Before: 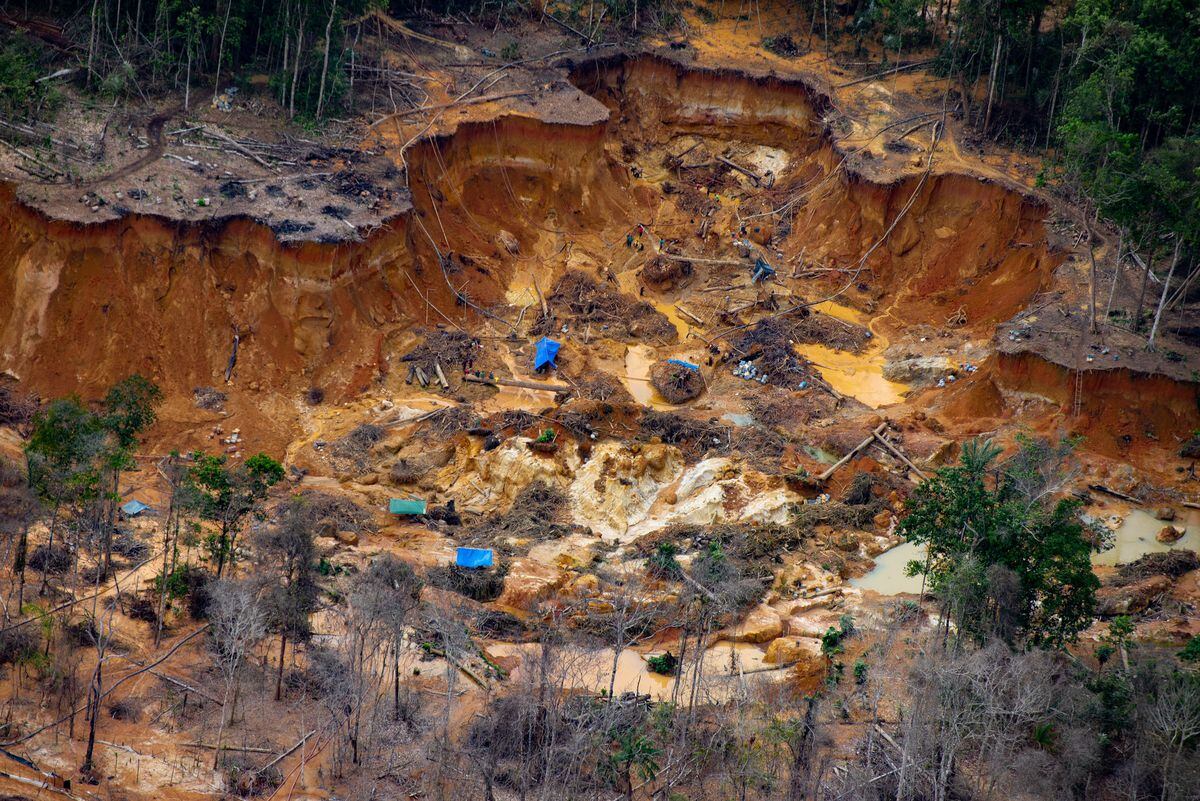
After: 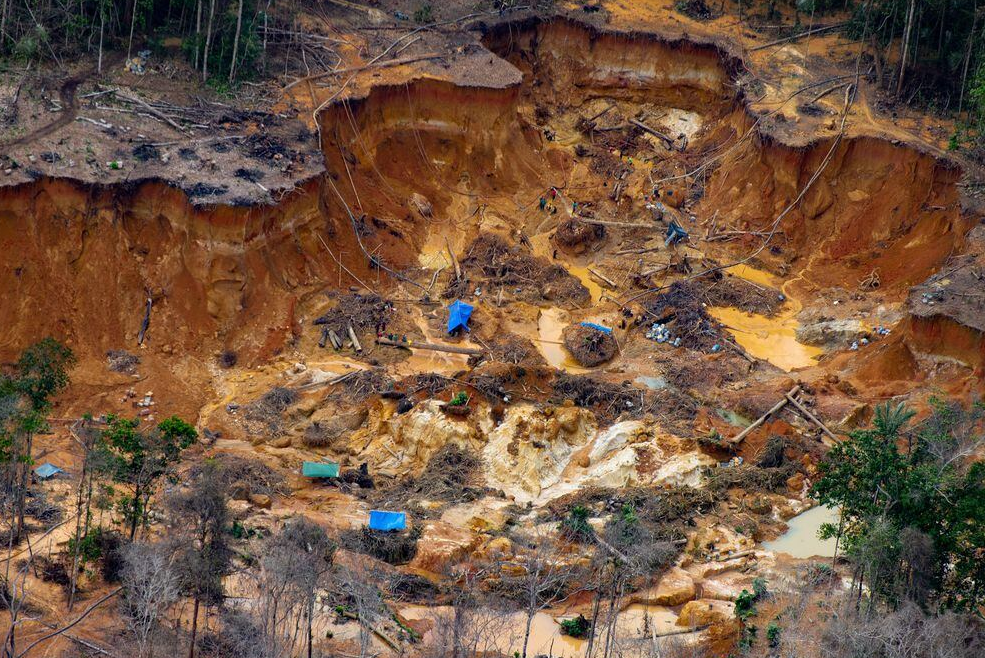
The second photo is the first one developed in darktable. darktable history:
crop and rotate: left 7.296%, top 4.708%, right 10.586%, bottom 13.032%
